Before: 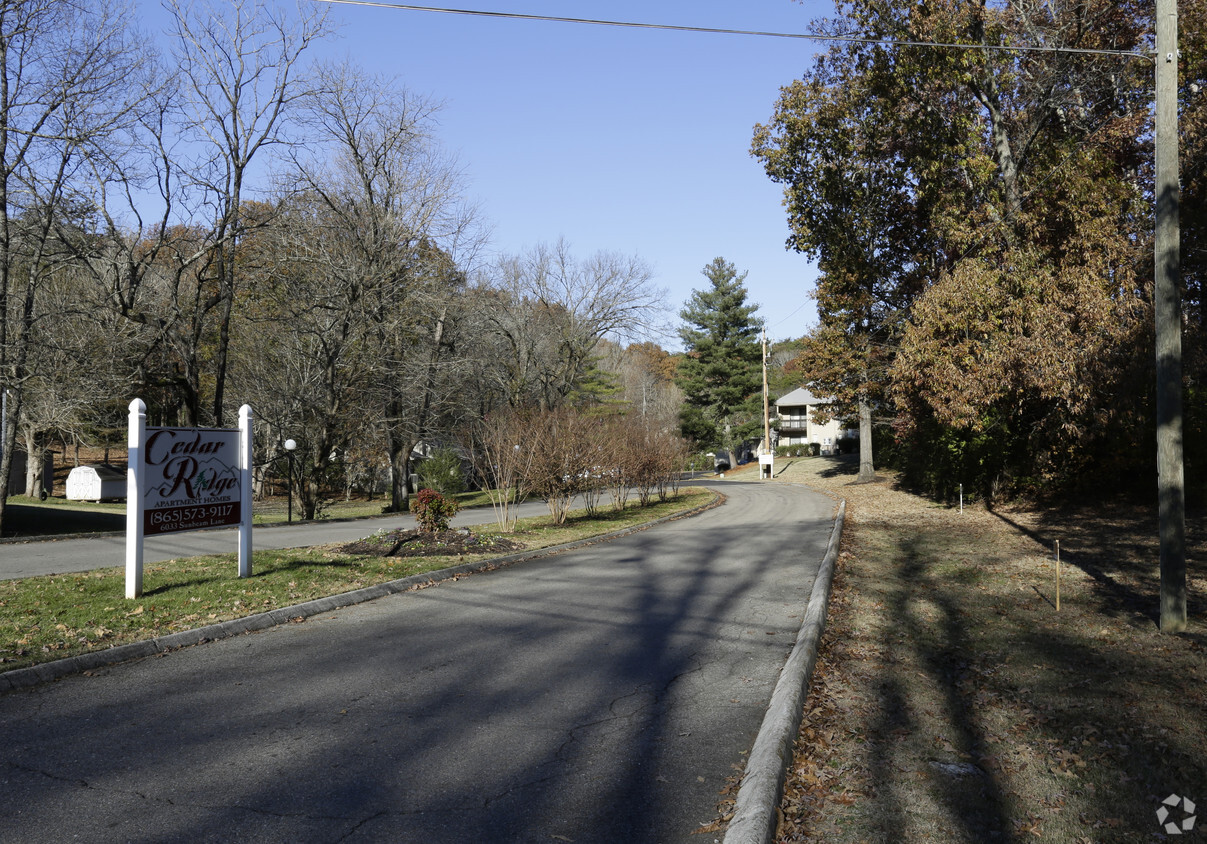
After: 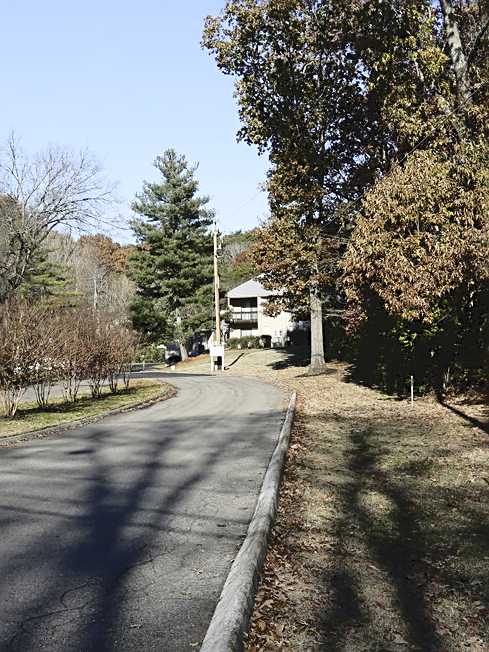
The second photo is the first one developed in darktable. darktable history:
shadows and highlights: shadows -1.62, highlights 41.39
crop: left 45.553%, top 12.883%, right 13.923%, bottom 9.828%
sharpen: on, module defaults
tone curve: curves: ch0 [(0, 0) (0.003, 0.074) (0.011, 0.079) (0.025, 0.083) (0.044, 0.095) (0.069, 0.097) (0.1, 0.11) (0.136, 0.131) (0.177, 0.159) (0.224, 0.209) (0.277, 0.279) (0.335, 0.367) (0.399, 0.455) (0.468, 0.538) (0.543, 0.621) (0.623, 0.699) (0.709, 0.782) (0.801, 0.848) (0.898, 0.924) (1, 1)], color space Lab, independent channels, preserve colors none
